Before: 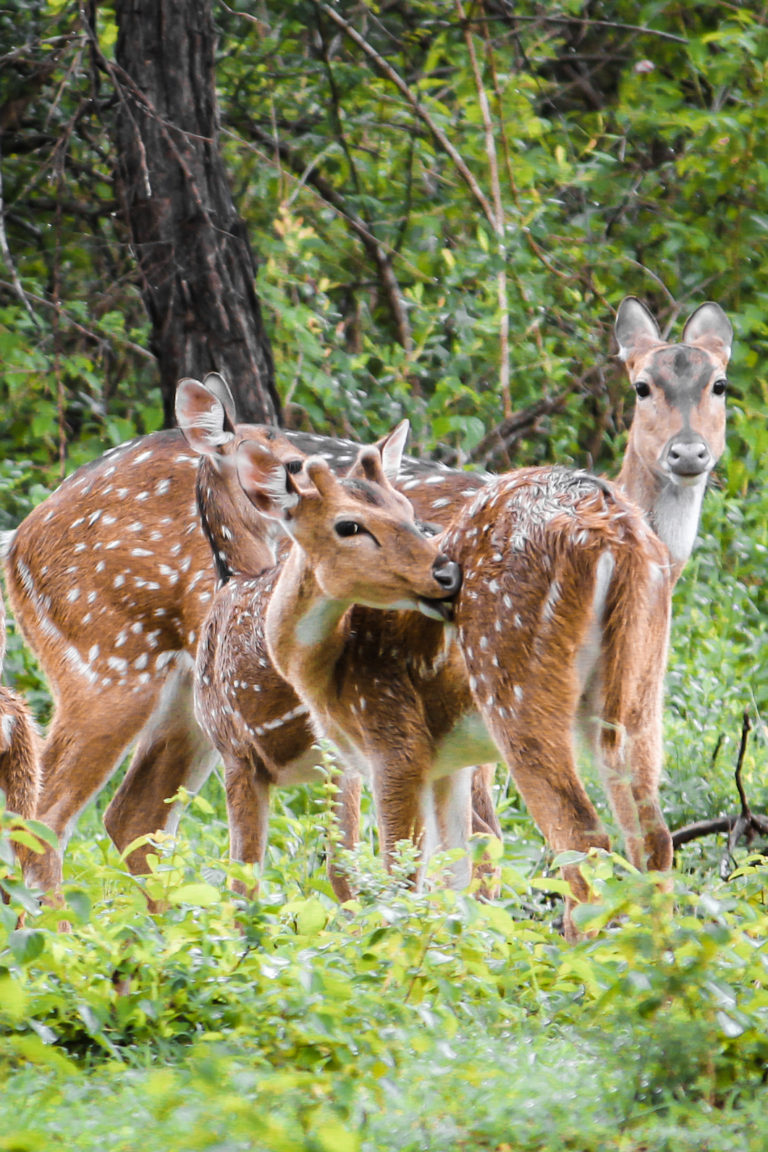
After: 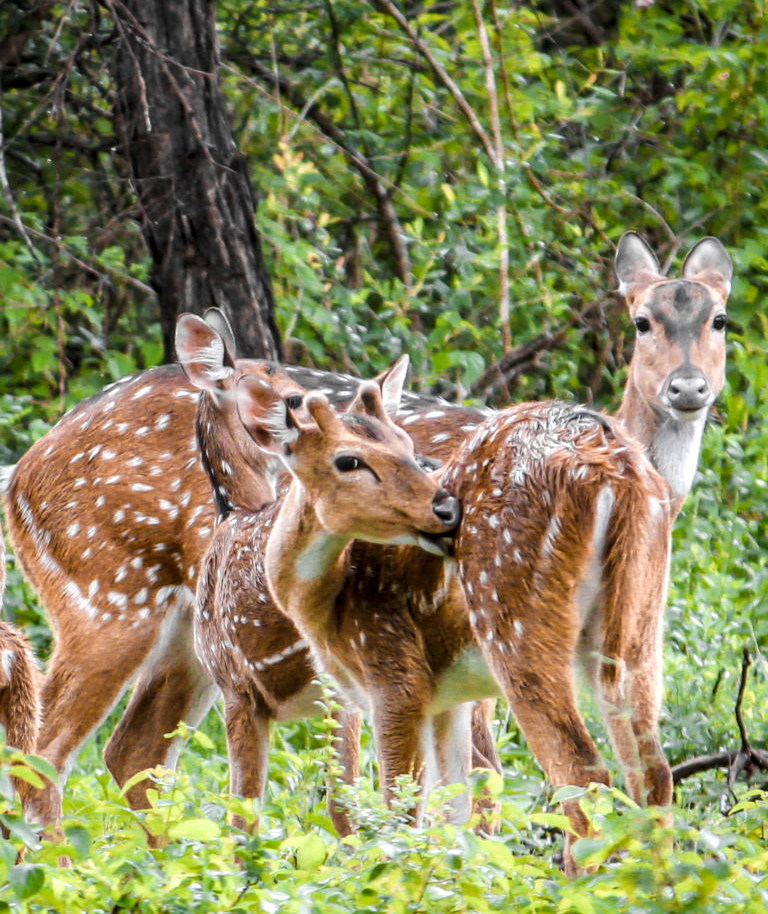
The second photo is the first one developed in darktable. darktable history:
local contrast: detail 130%
crop and rotate: top 5.667%, bottom 14.937%
color correction: saturation 1.11
